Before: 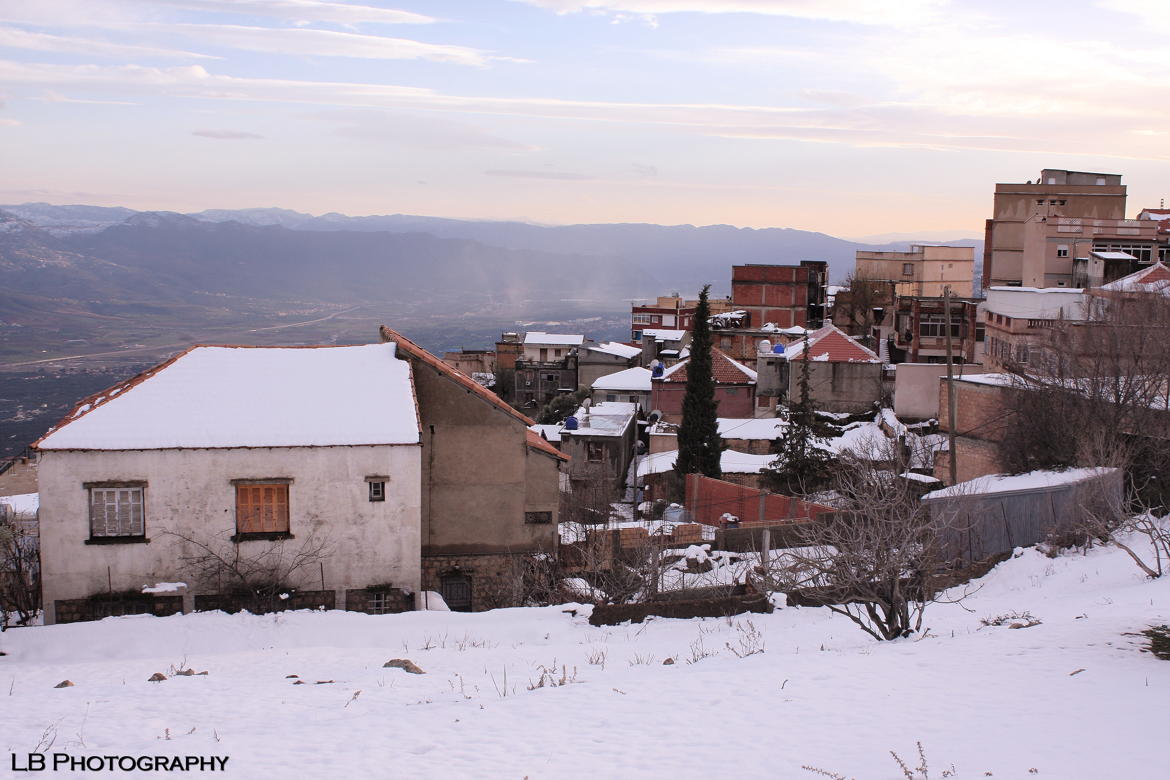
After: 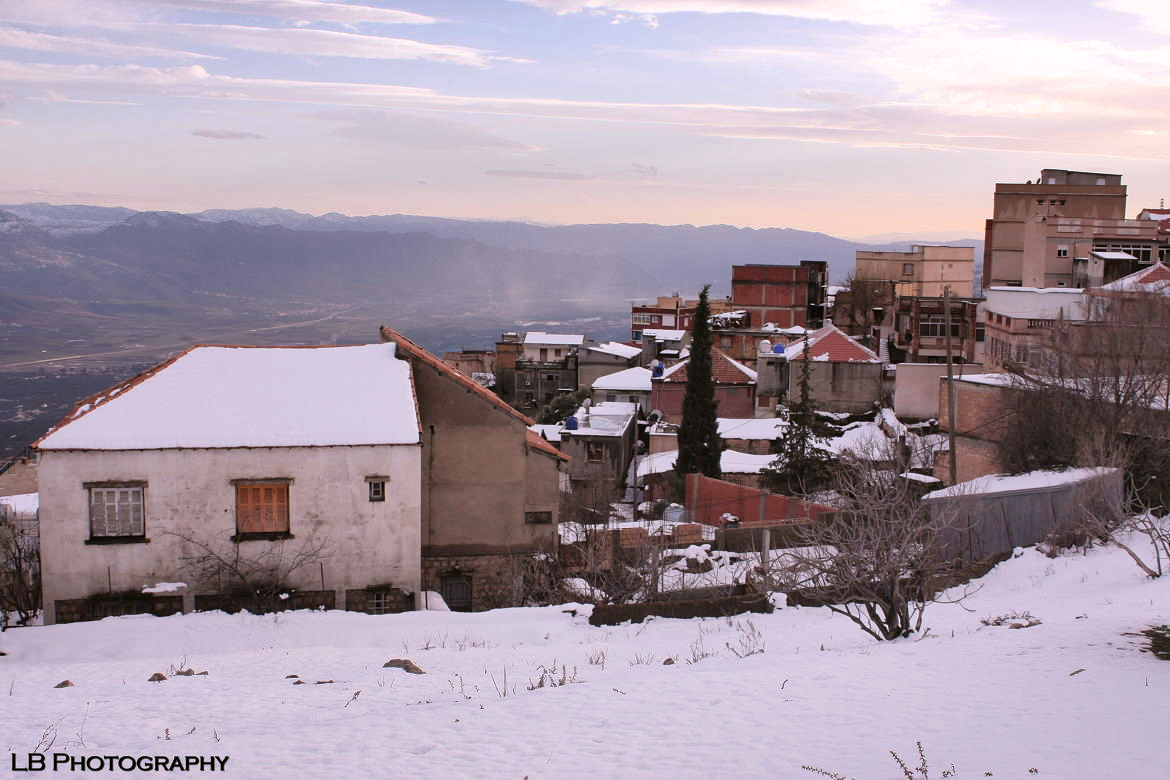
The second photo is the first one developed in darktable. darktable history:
color zones: curves: ch1 [(0, 0.513) (0.143, 0.524) (0.286, 0.511) (0.429, 0.506) (0.571, 0.503) (0.714, 0.503) (0.857, 0.508) (1, 0.513)]
color correction: highlights a* 3.14, highlights b* -0.924, shadows a* -0.09, shadows b* 2.57, saturation 0.984
shadows and highlights: shadows color adjustment 97.68%, soften with gaussian
